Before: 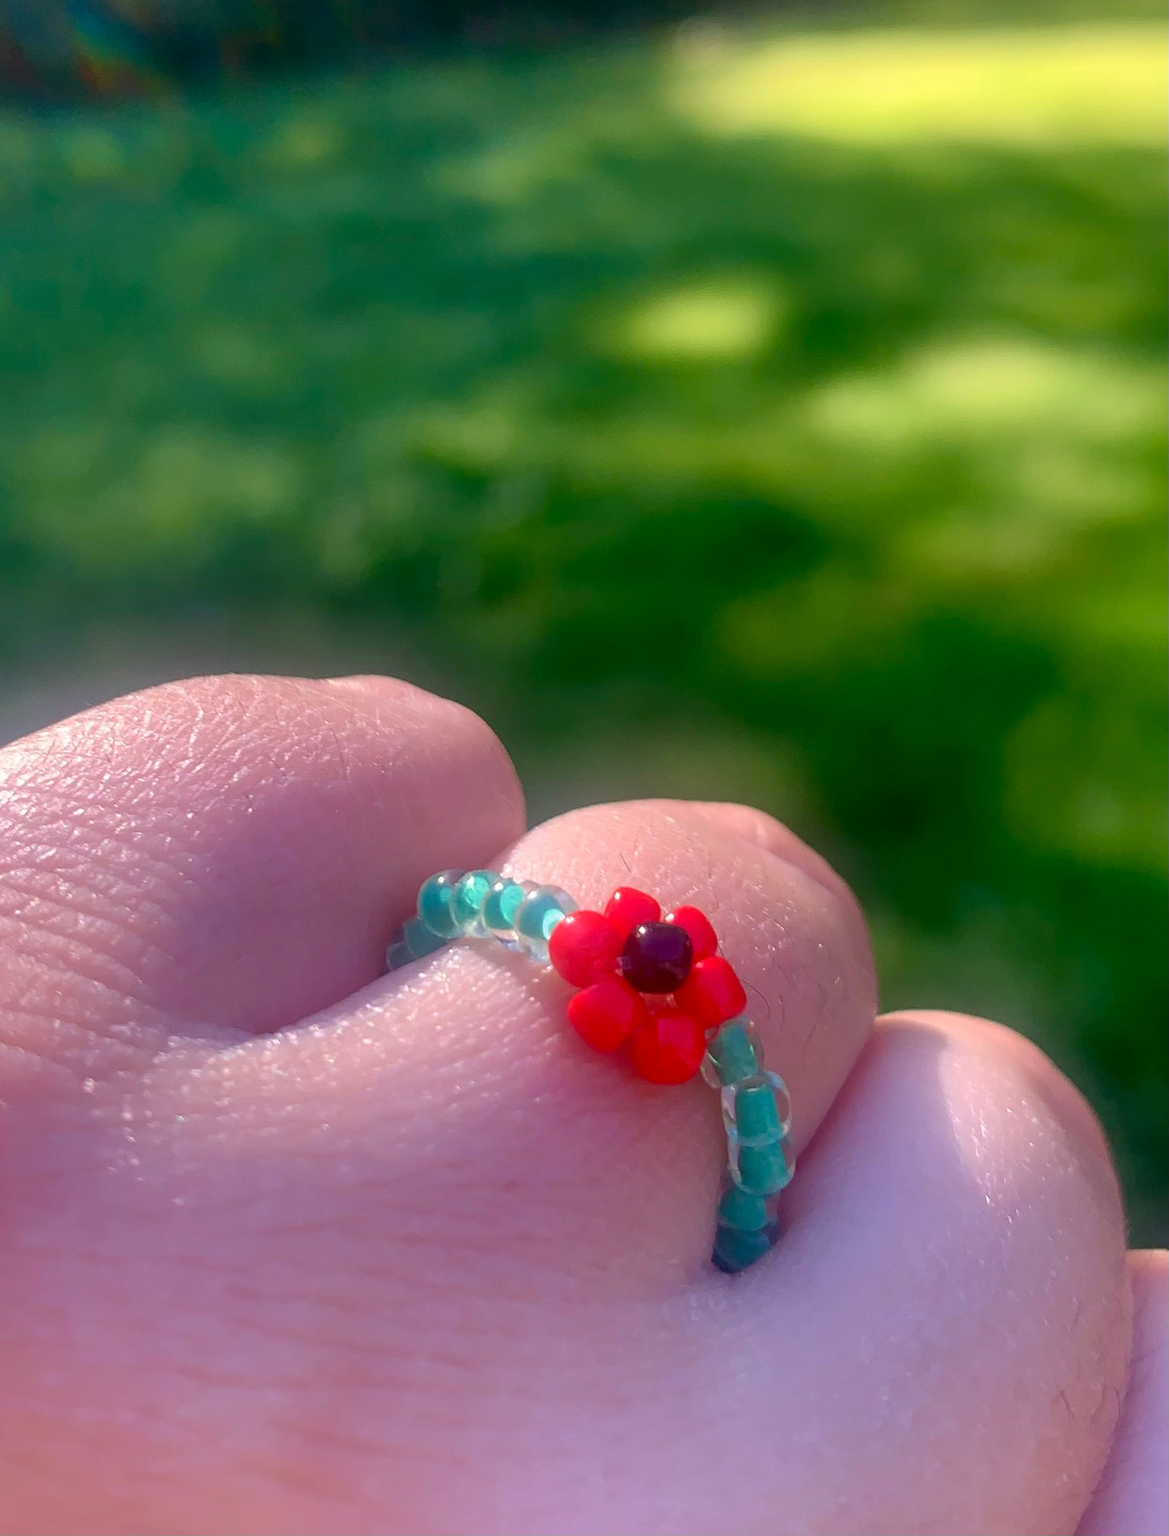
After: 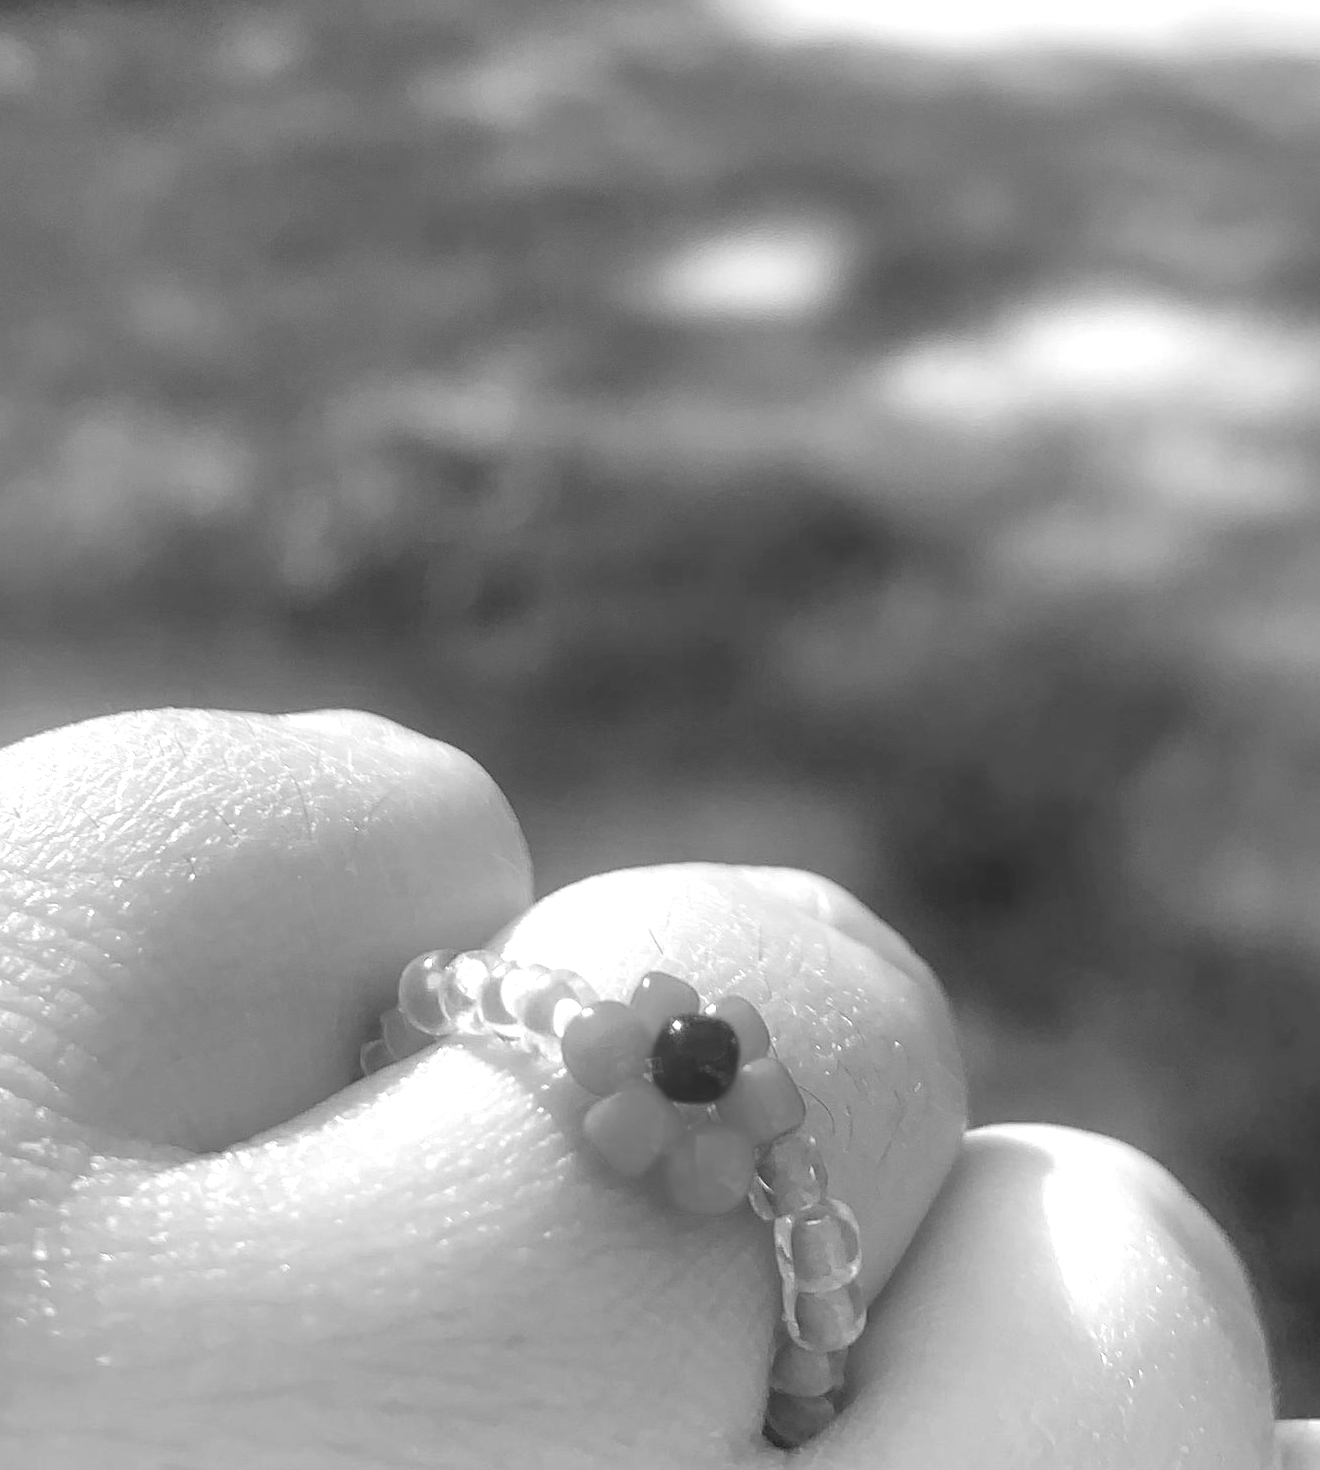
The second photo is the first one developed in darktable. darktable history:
crop: left 8.155%, top 6.611%, bottom 15.385%
exposure: exposure 1.15 EV, compensate highlight preservation false
monochrome: a 14.95, b -89.96
